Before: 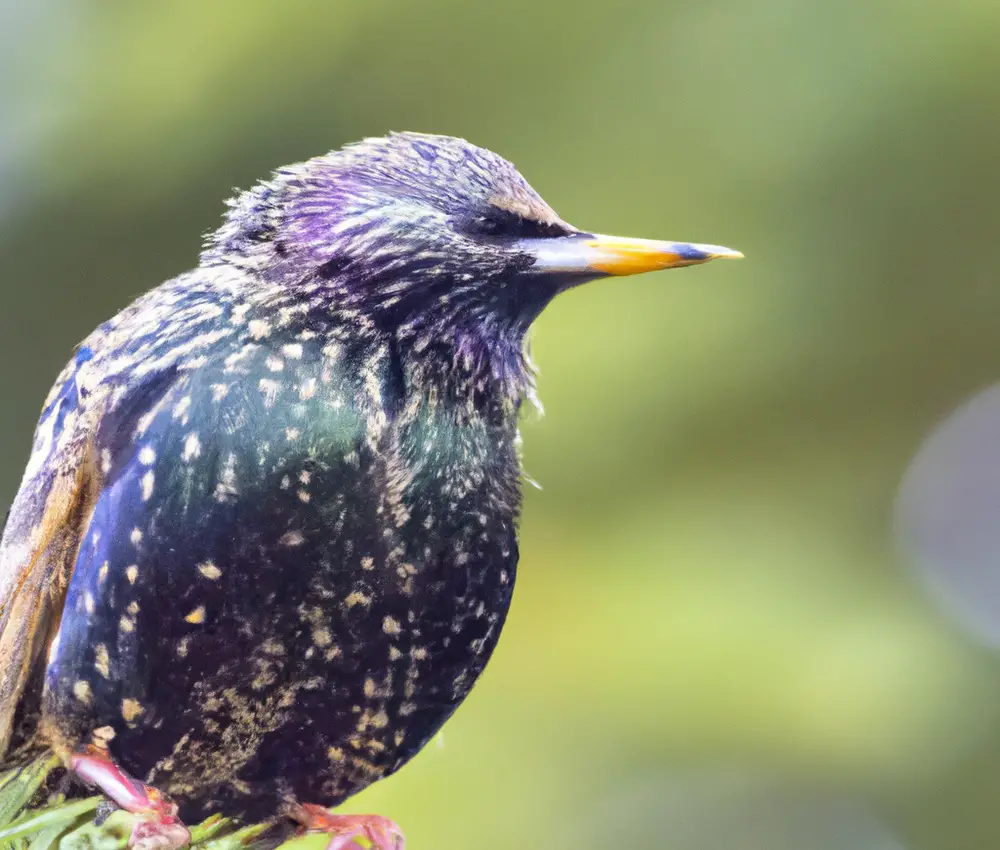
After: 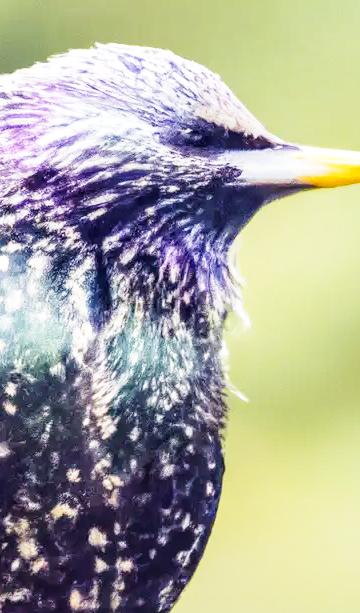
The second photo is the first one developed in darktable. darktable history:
crop and rotate: left 29.458%, top 10.359%, right 34.467%, bottom 17.458%
base curve: curves: ch0 [(0, 0) (0, 0.001) (0.001, 0.001) (0.004, 0.002) (0.007, 0.004) (0.015, 0.013) (0.033, 0.045) (0.052, 0.096) (0.075, 0.17) (0.099, 0.241) (0.163, 0.42) (0.219, 0.55) (0.259, 0.616) (0.327, 0.722) (0.365, 0.765) (0.522, 0.873) (0.547, 0.881) (0.689, 0.919) (0.826, 0.952) (1, 1)], preserve colors none
local contrast: detail 130%
levels: mode automatic, levels [0, 0.43, 0.984]
